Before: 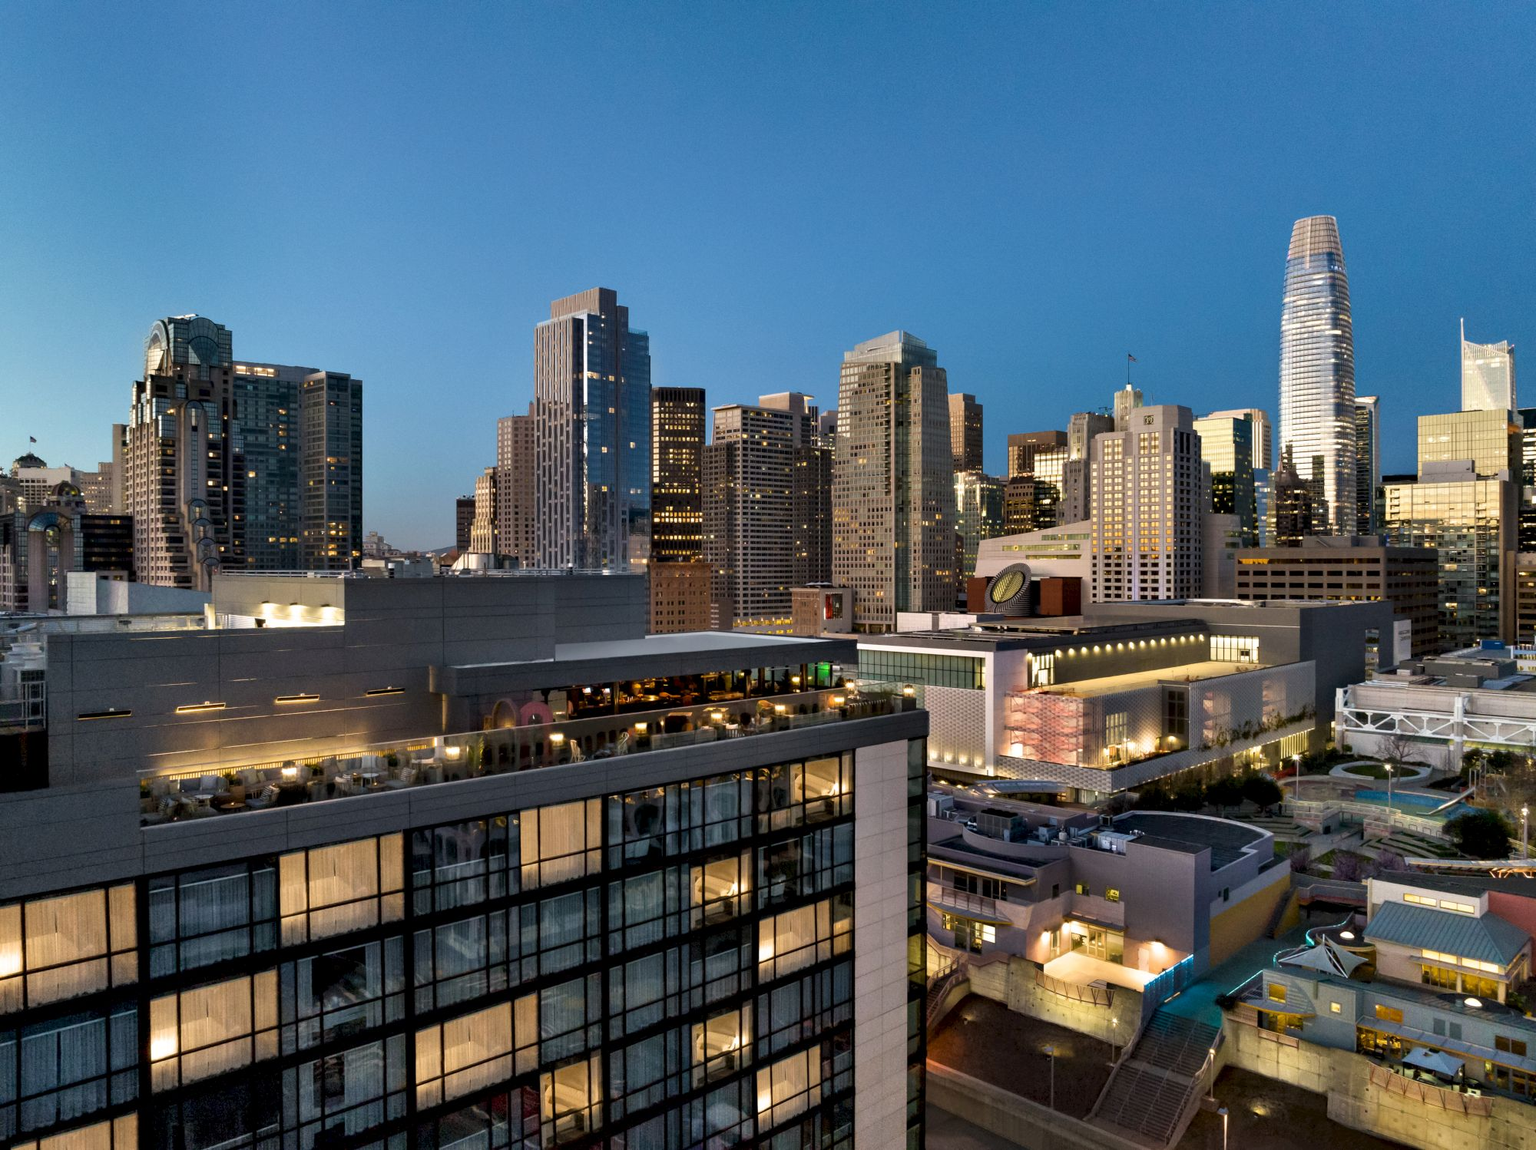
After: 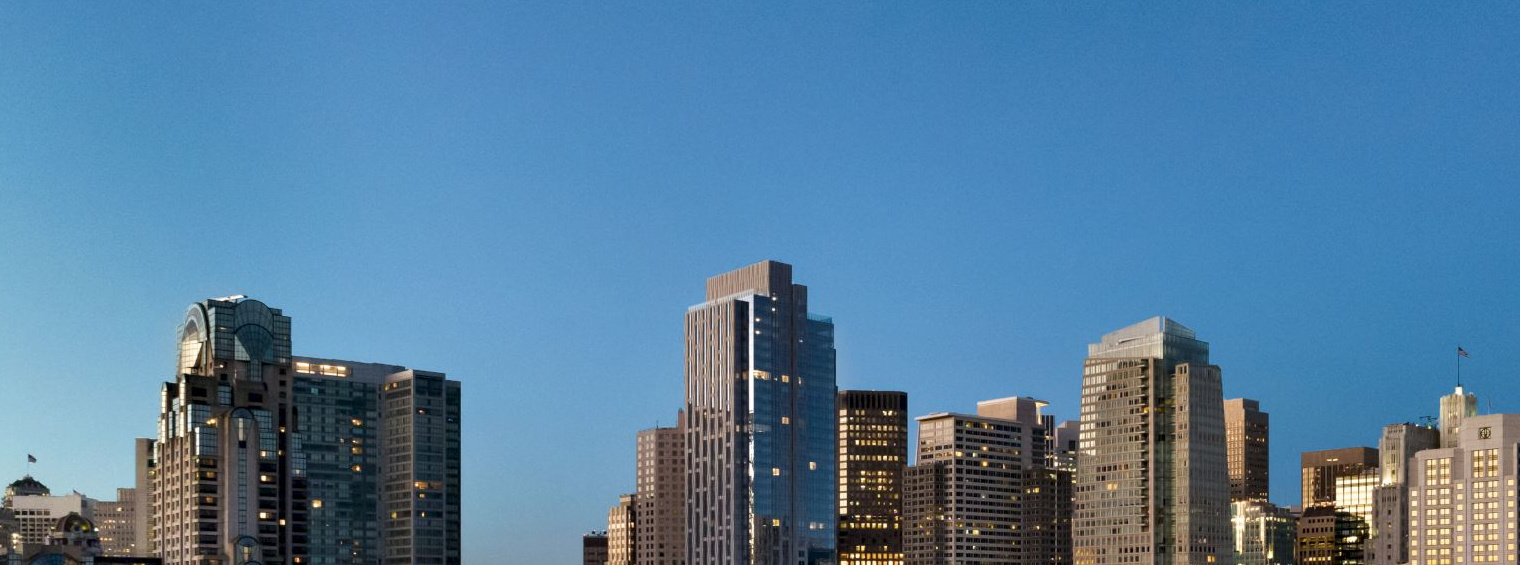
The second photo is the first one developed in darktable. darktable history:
crop: left 0.564%, top 7.638%, right 23.394%, bottom 54.612%
